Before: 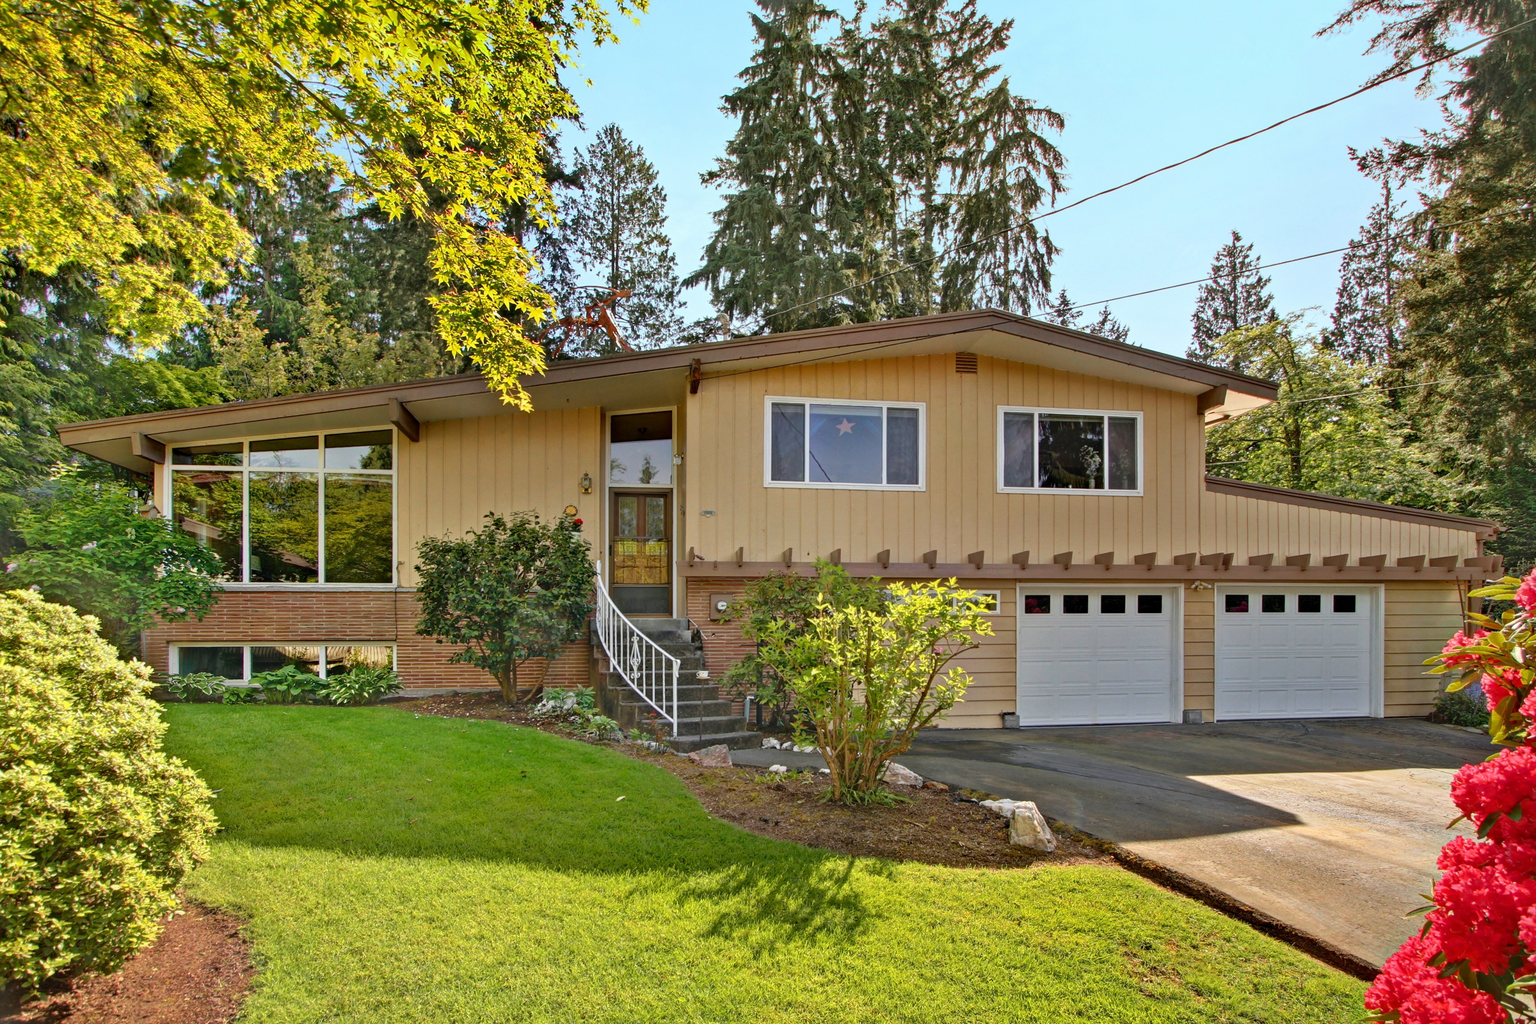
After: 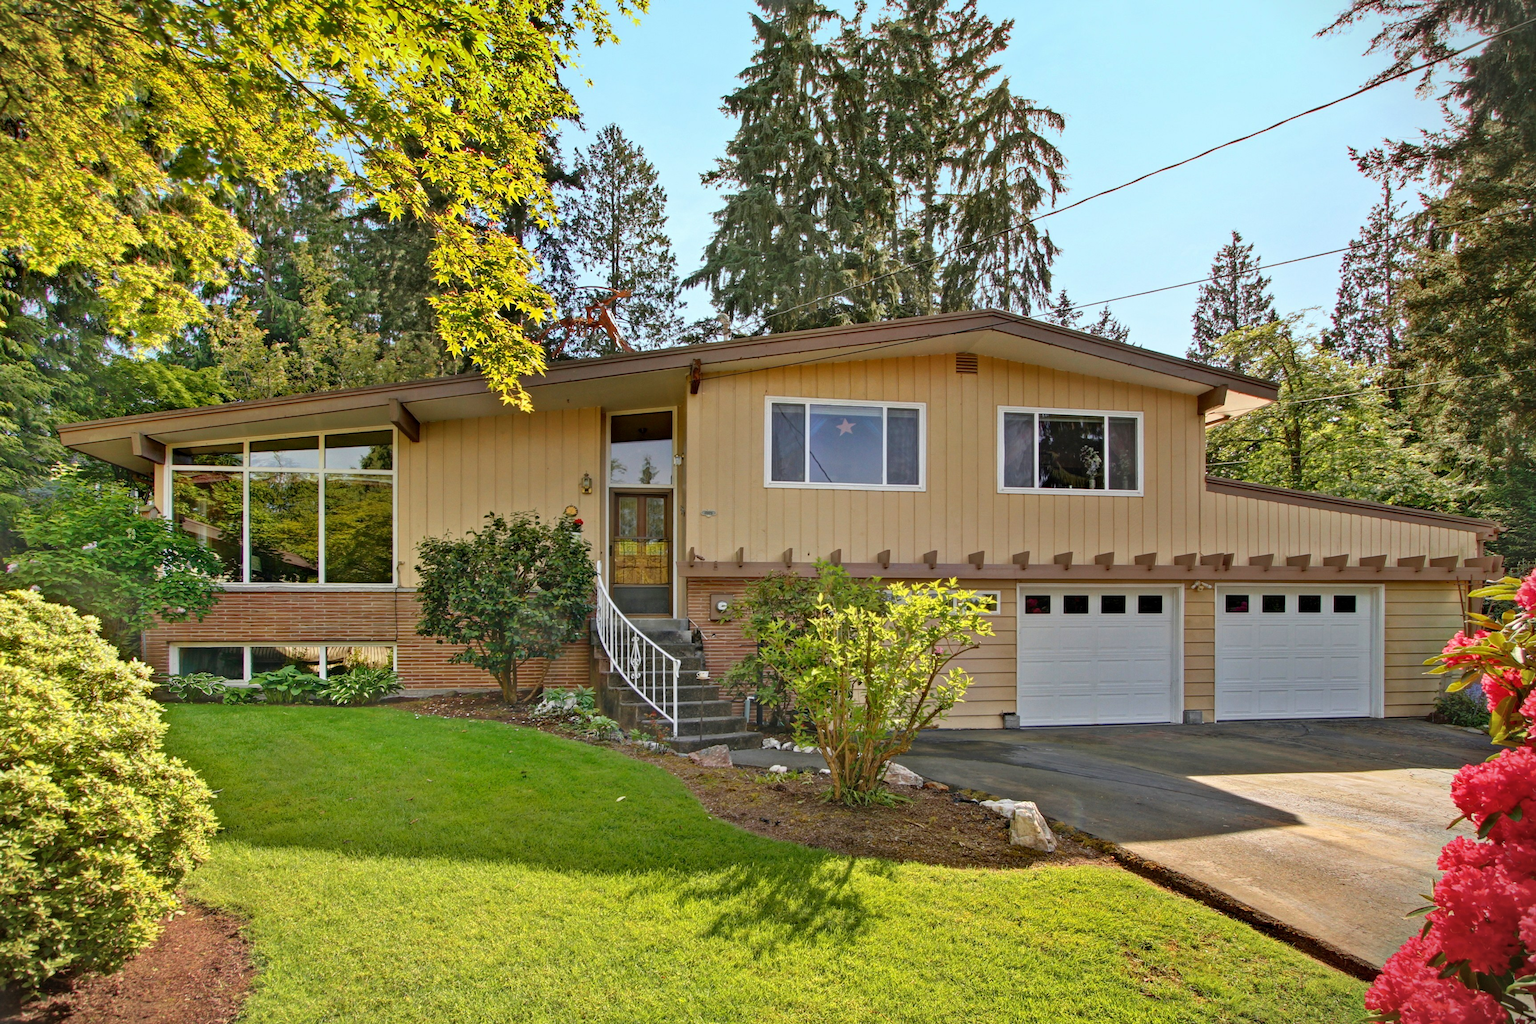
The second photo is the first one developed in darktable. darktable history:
vignetting: fall-off start 100.22%, fall-off radius 71.48%, brightness -0.885, center (-0.032, -0.046), width/height ratio 1.17
